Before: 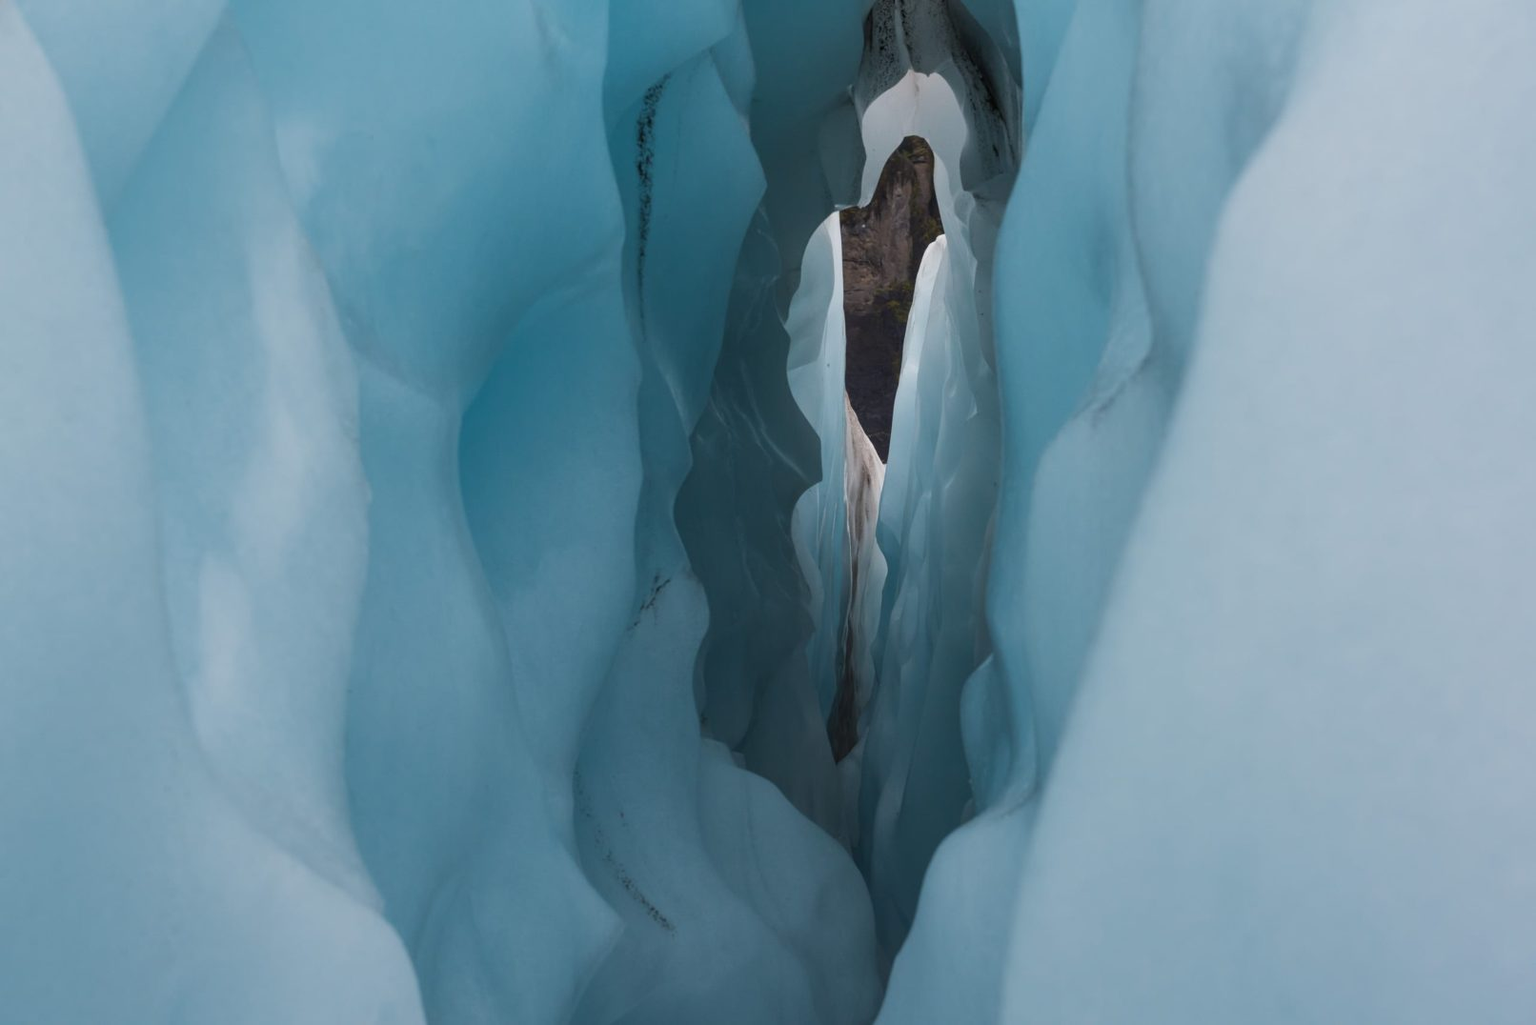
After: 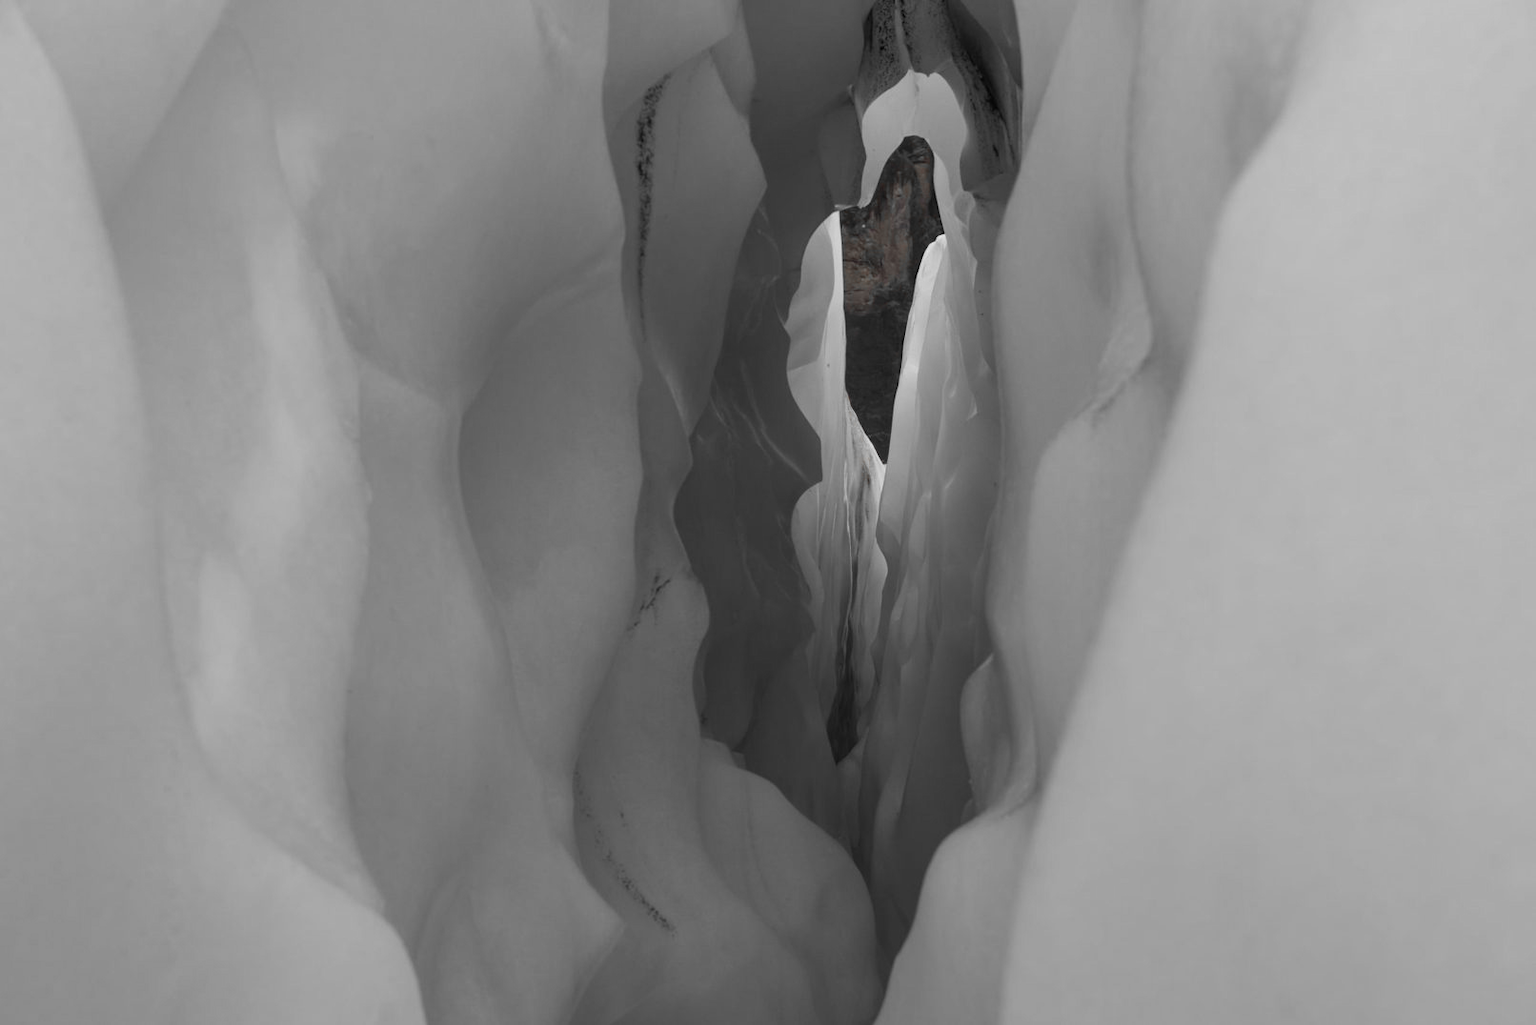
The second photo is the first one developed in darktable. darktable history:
color zones: curves: ch0 [(0, 0.65) (0.096, 0.644) (0.221, 0.539) (0.429, 0.5) (0.571, 0.5) (0.714, 0.5) (0.857, 0.5) (1, 0.65)]; ch1 [(0, 0.5) (0.143, 0.5) (0.257, -0.002) (0.429, 0.04) (0.571, -0.001) (0.714, -0.015) (0.857, 0.024) (1, 0.5)], mix 30.59%
exposure: compensate highlight preservation false
color correction: highlights a* -4.43, highlights b* 7.23
